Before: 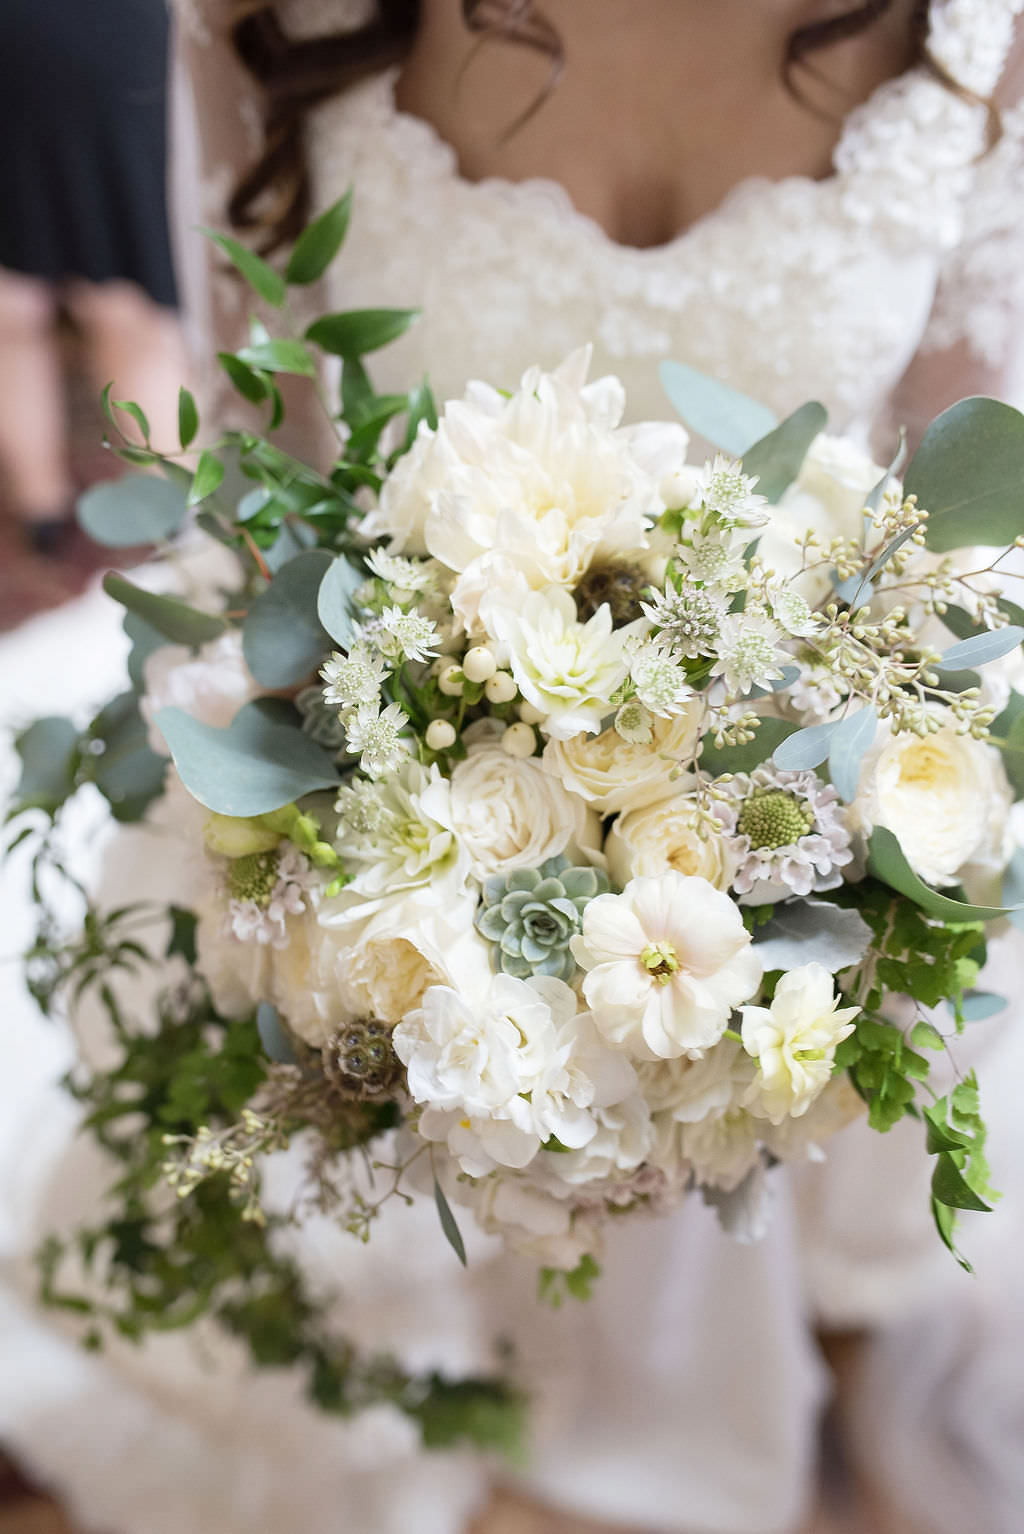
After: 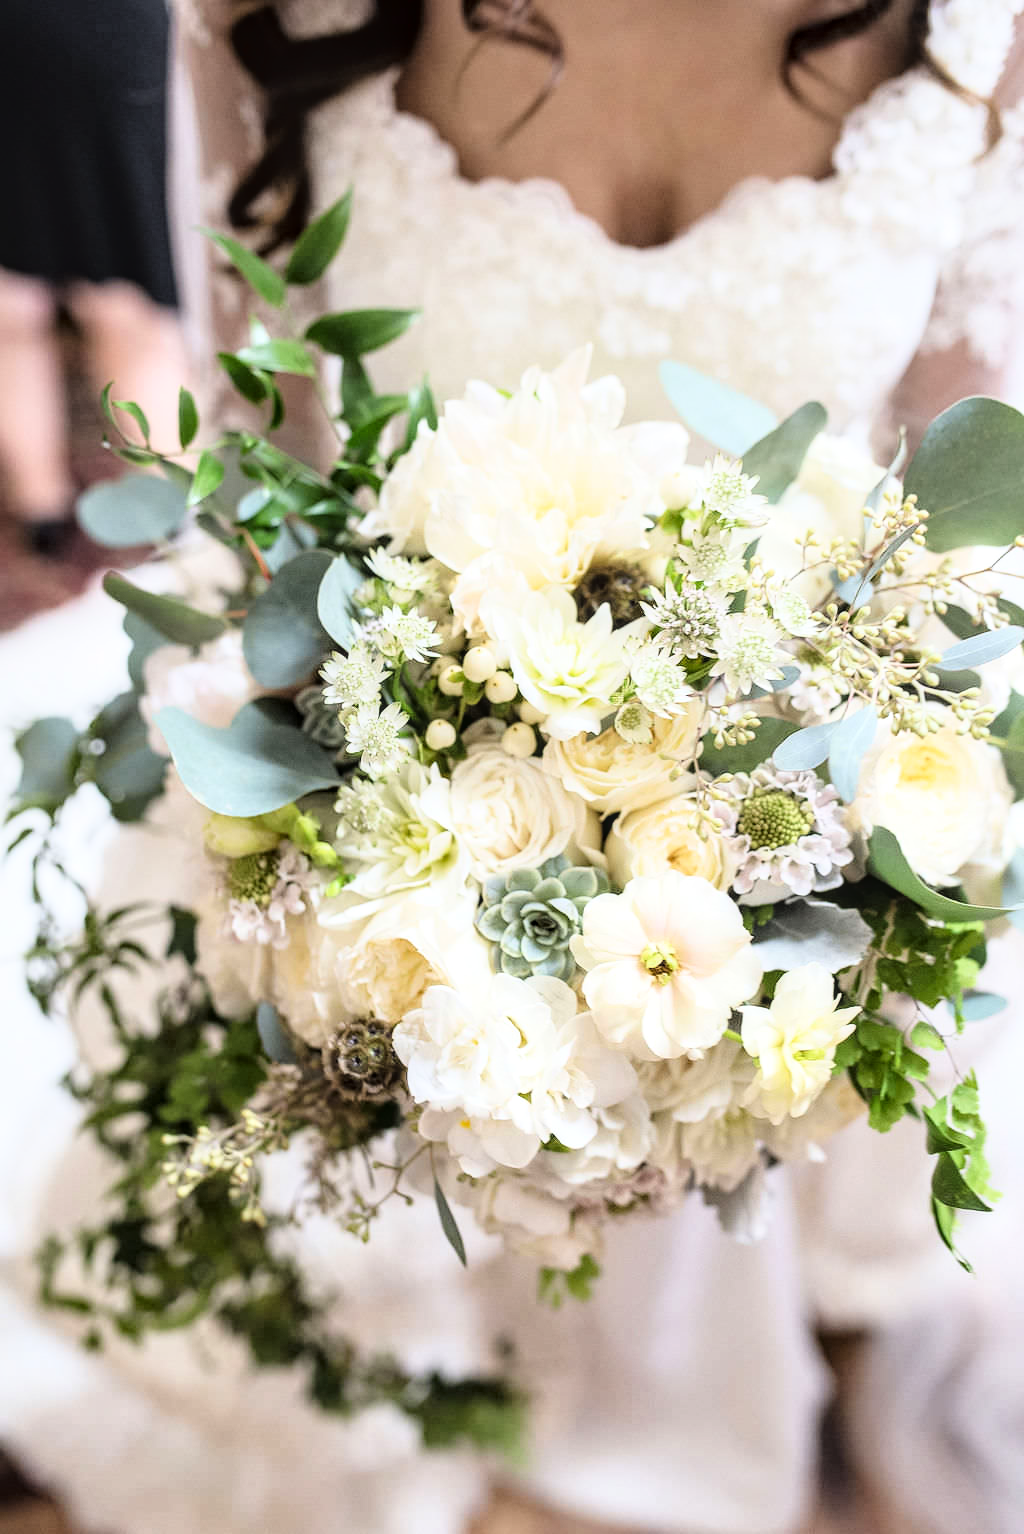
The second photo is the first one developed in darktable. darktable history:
local contrast: on, module defaults
tone curve: curves: ch0 [(0, 0.016) (0.11, 0.039) (0.259, 0.235) (0.383, 0.437) (0.499, 0.597) (0.733, 0.867) (0.843, 0.948) (1, 1)], color space Lab, linked channels, preserve colors none
